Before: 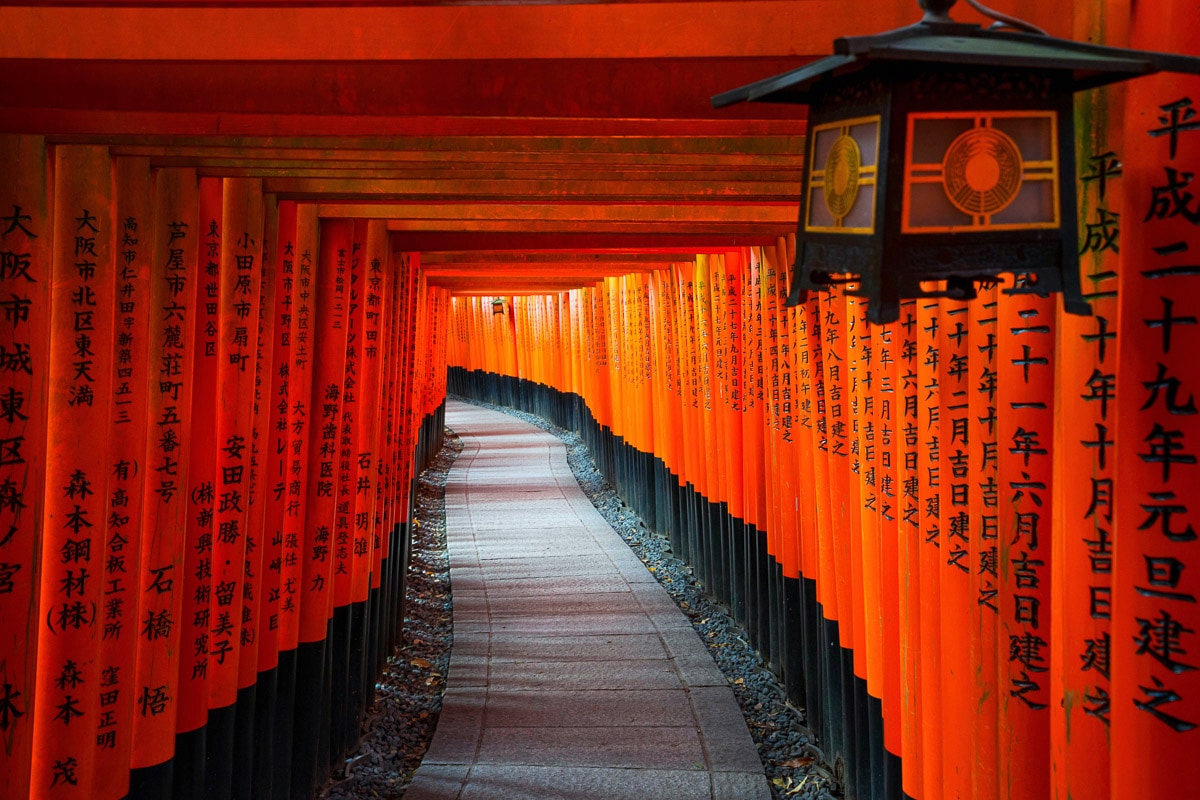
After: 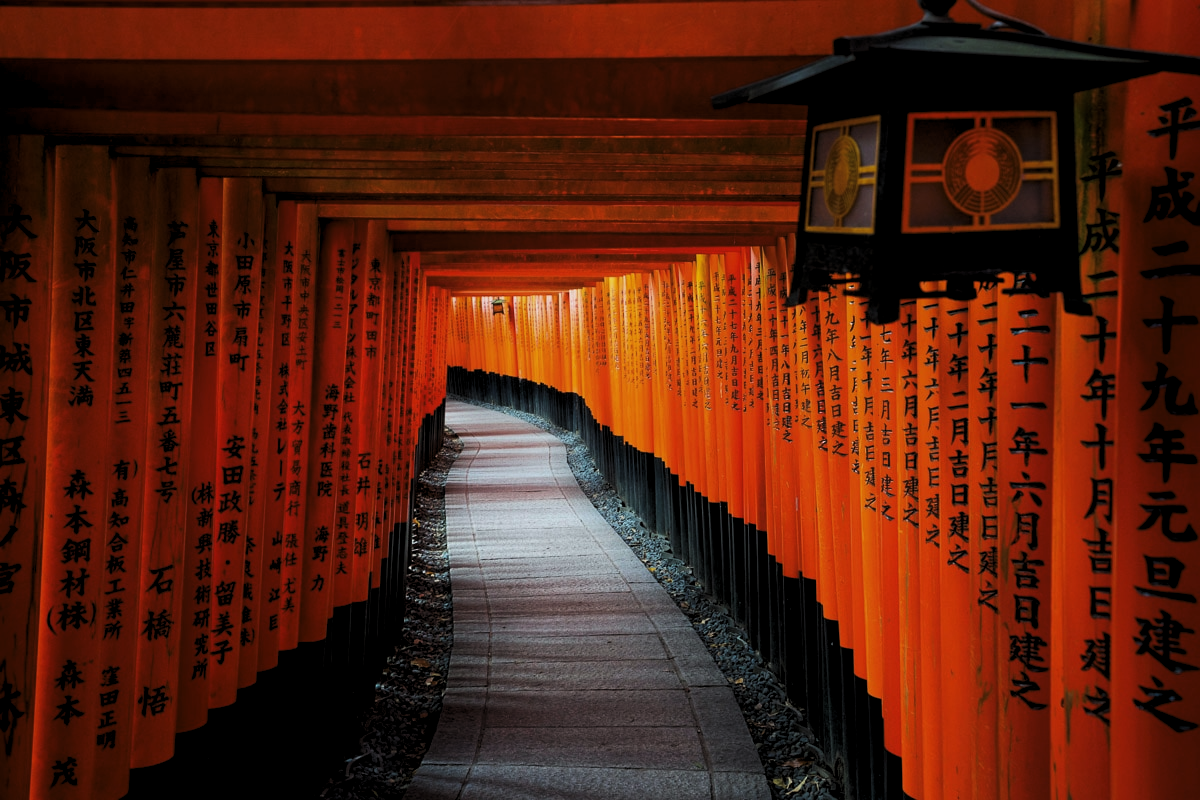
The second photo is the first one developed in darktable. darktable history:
levels: levels [0.116, 0.574, 1]
contrast equalizer: octaves 7, y [[0.6 ×6], [0.55 ×6], [0 ×6], [0 ×6], [0 ×6]], mix -0.3
